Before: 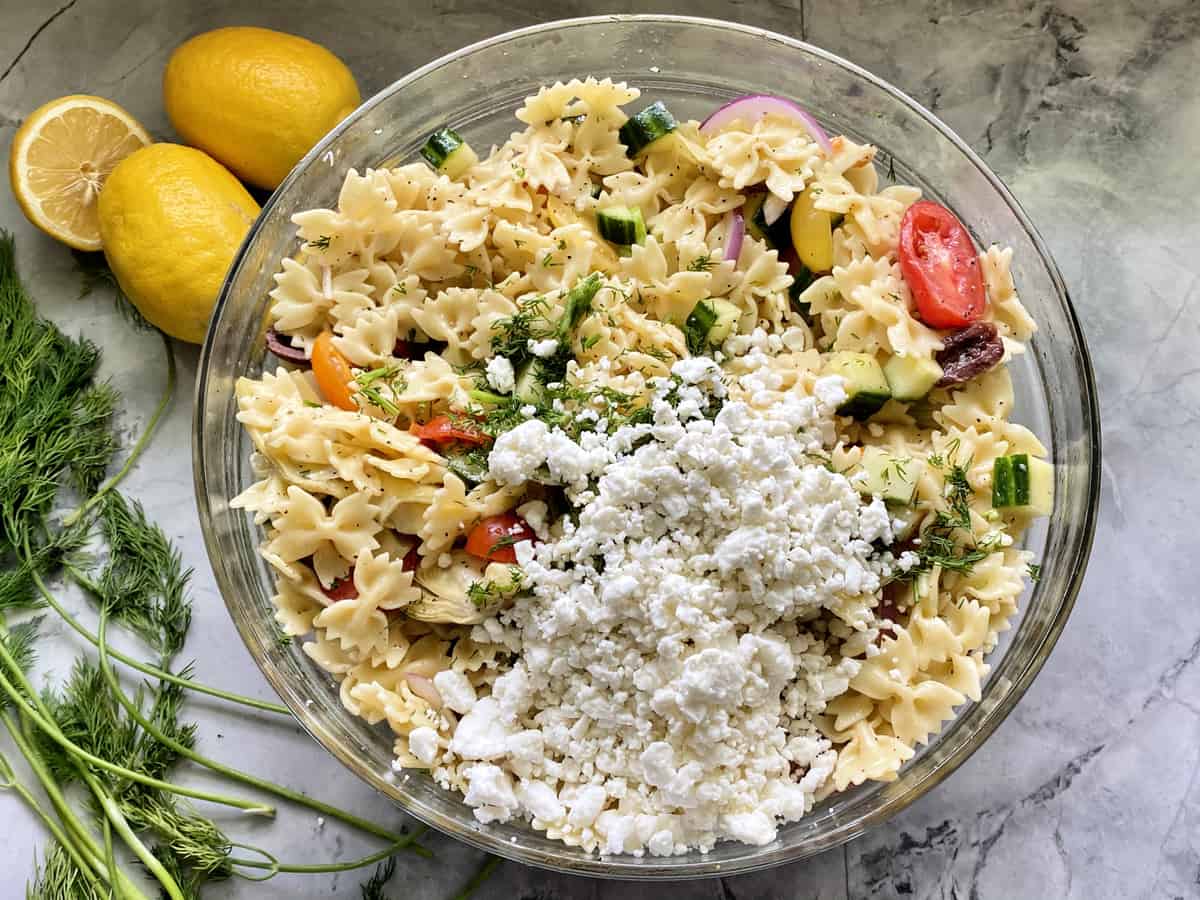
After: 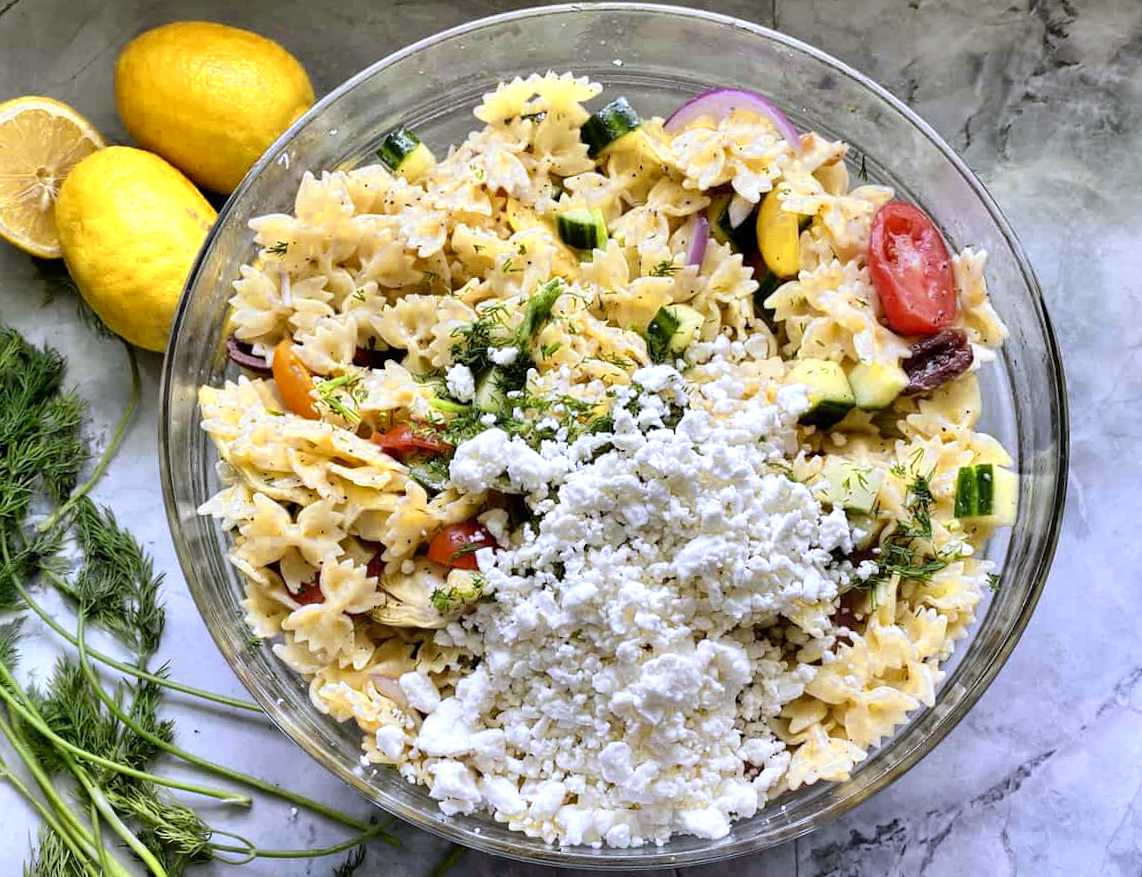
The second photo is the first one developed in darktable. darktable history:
rotate and perspective: rotation 0.074°, lens shift (vertical) 0.096, lens shift (horizontal) -0.041, crop left 0.043, crop right 0.952, crop top 0.024, crop bottom 0.979
color zones: curves: ch0 [(0, 0.485) (0.178, 0.476) (0.261, 0.623) (0.411, 0.403) (0.708, 0.603) (0.934, 0.412)]; ch1 [(0.003, 0.485) (0.149, 0.496) (0.229, 0.584) (0.326, 0.551) (0.484, 0.262) (0.757, 0.643)]
white balance: red 0.967, blue 1.119, emerald 0.756
